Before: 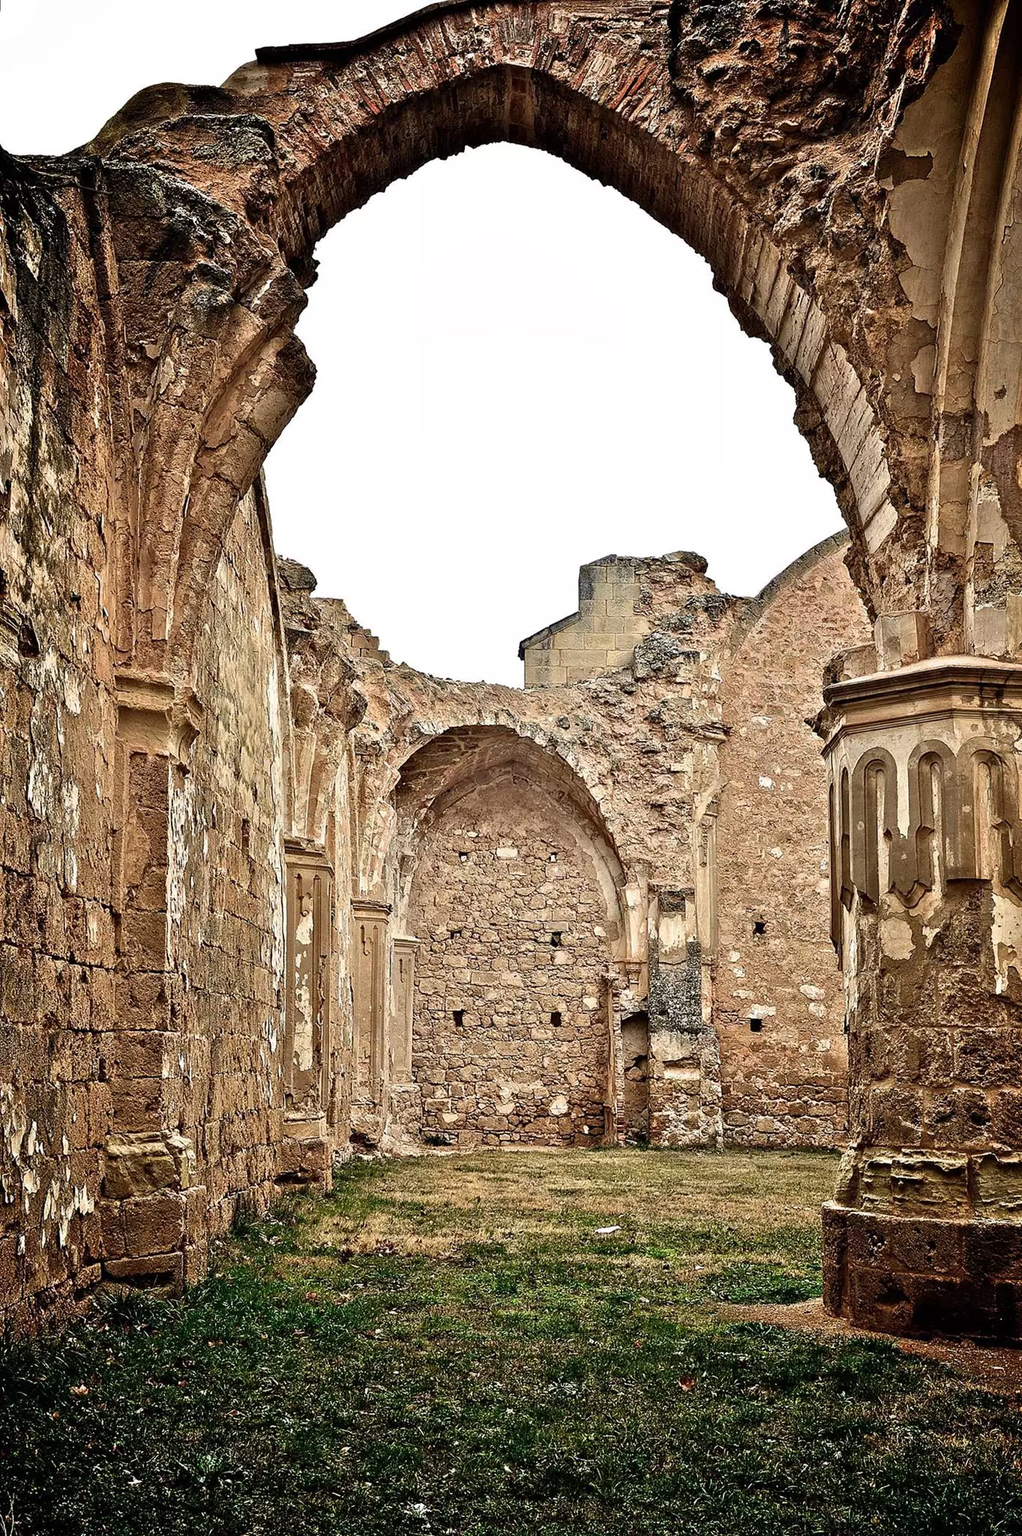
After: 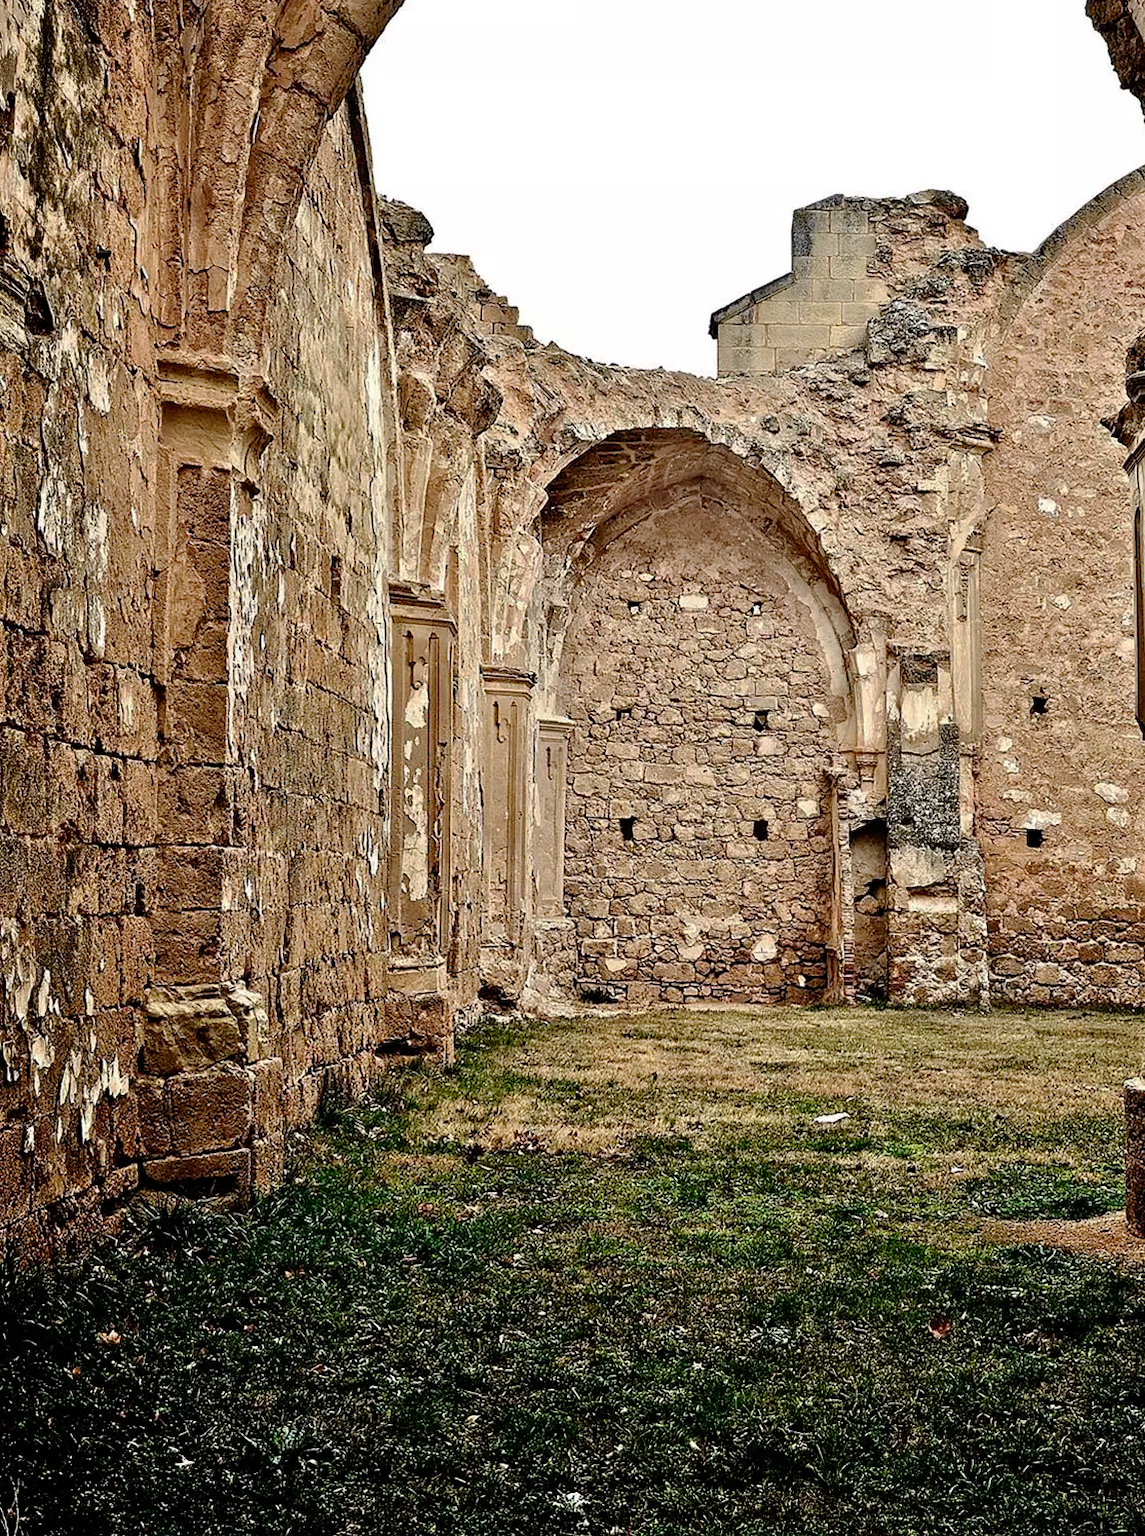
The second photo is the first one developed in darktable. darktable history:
tone curve: curves: ch0 [(0, 0) (0.003, 0.001) (0.011, 0.002) (0.025, 0.007) (0.044, 0.015) (0.069, 0.022) (0.1, 0.03) (0.136, 0.056) (0.177, 0.115) (0.224, 0.177) (0.277, 0.244) (0.335, 0.322) (0.399, 0.398) (0.468, 0.471) (0.543, 0.545) (0.623, 0.614) (0.709, 0.685) (0.801, 0.765) (0.898, 0.867) (1, 1)], preserve colors none
crop: top 26.878%, right 18.058%
